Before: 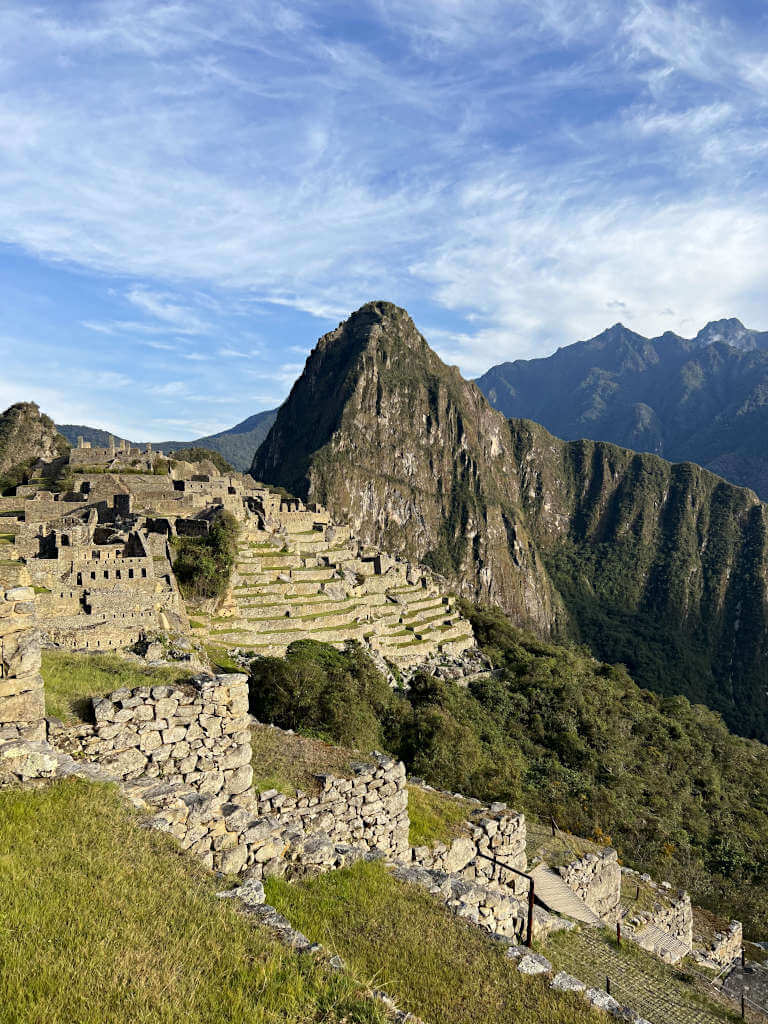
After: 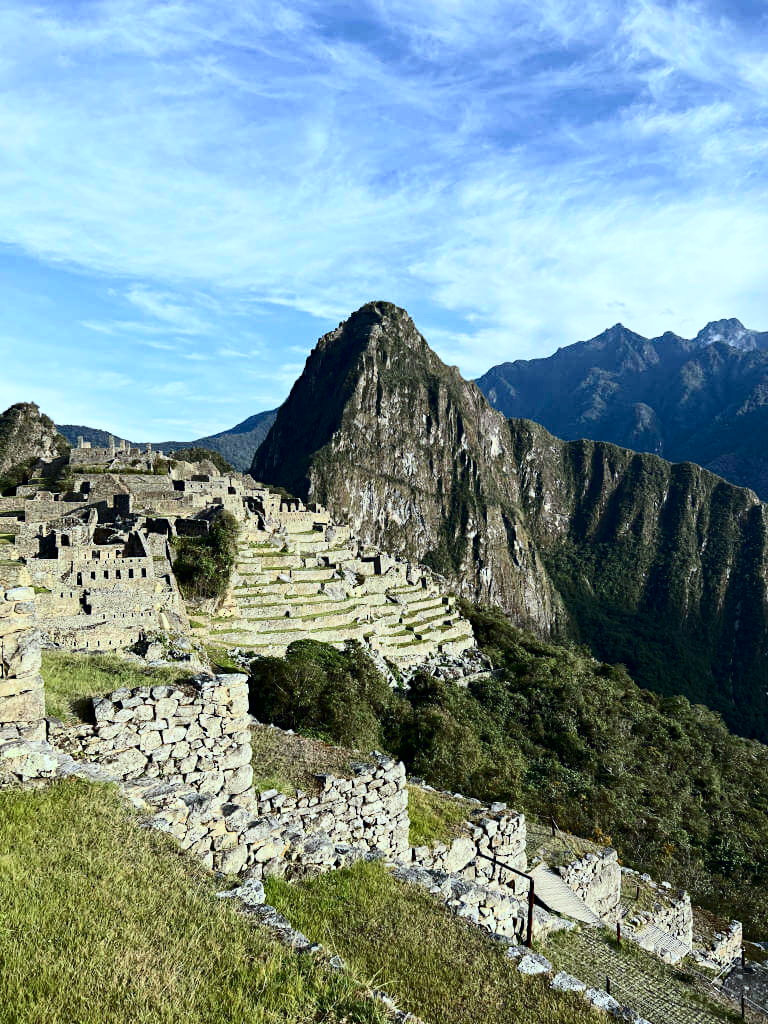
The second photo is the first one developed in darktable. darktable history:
color calibration: illuminant F (fluorescent), F source F9 (Cool White Deluxe 4150 K) – high CRI, x 0.374, y 0.373, temperature 4158.34 K
contrast brightness saturation: contrast 0.28
